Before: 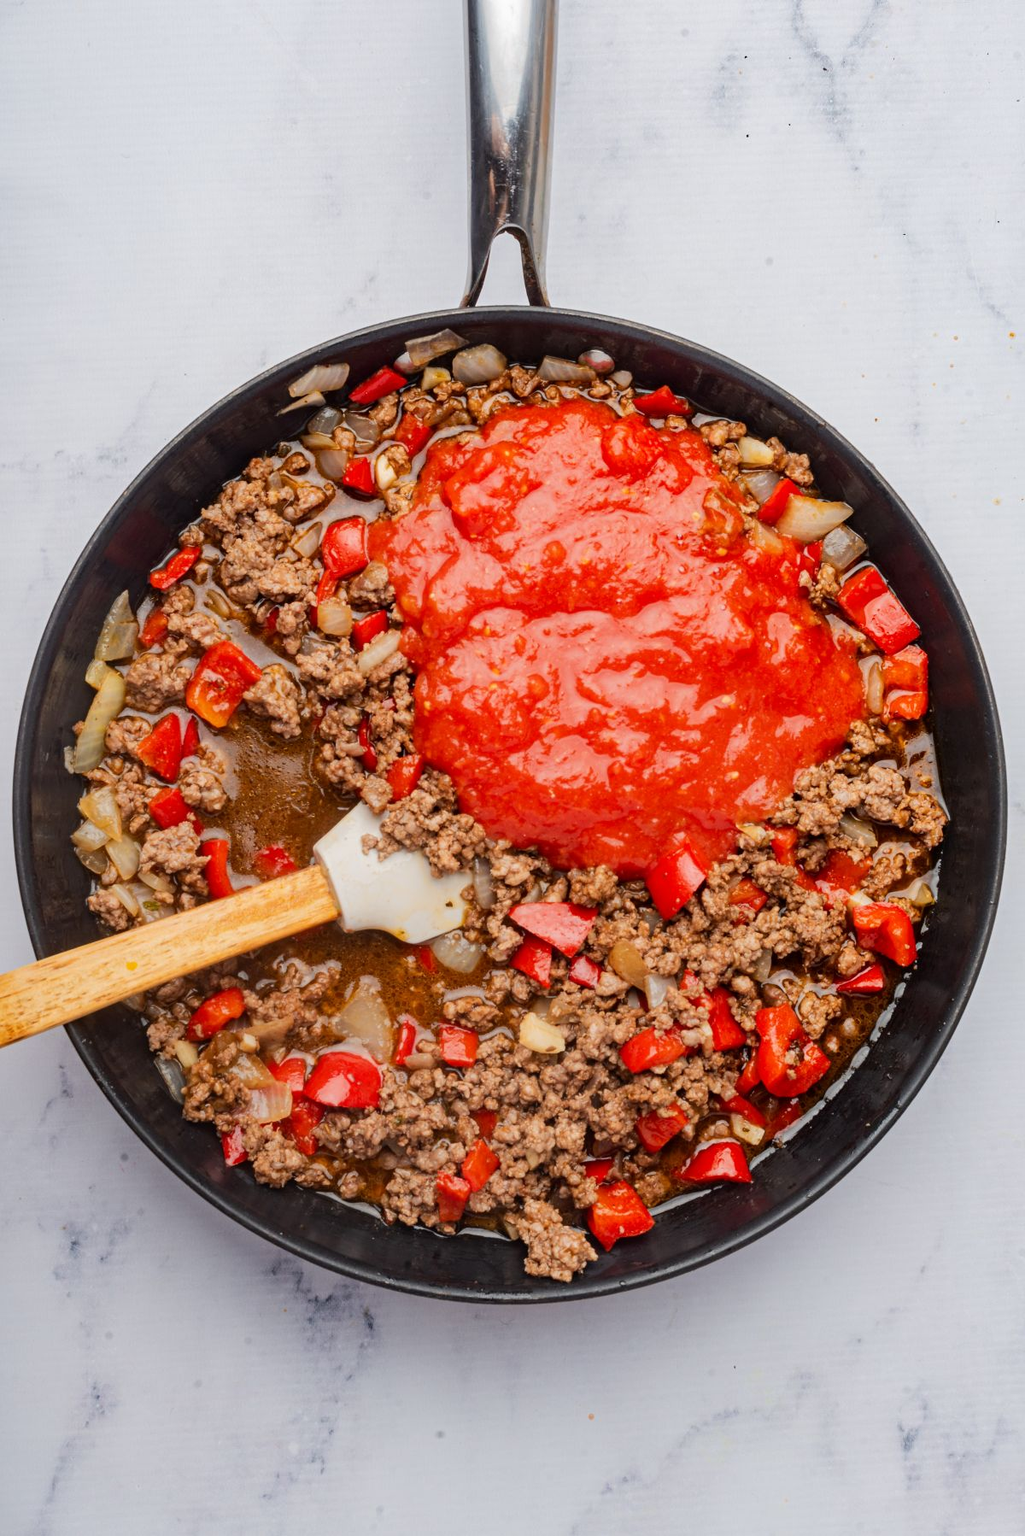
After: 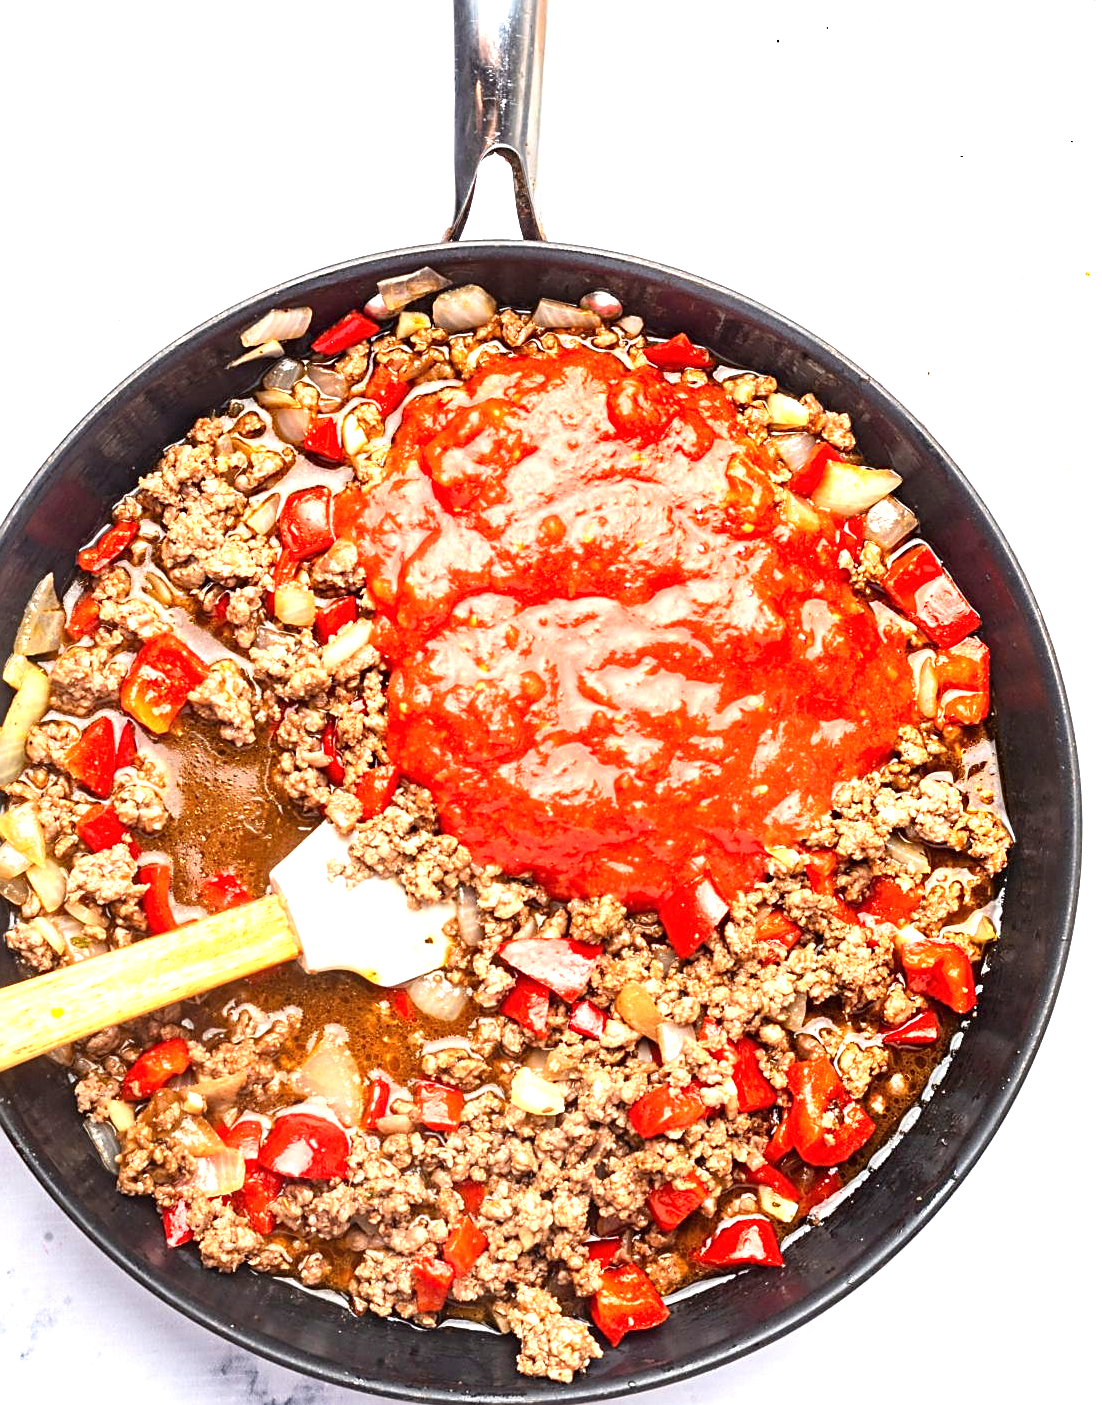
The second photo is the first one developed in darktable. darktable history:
sharpen: on, module defaults
crop: left 8.098%, top 6.599%, bottom 15.21%
exposure: black level correction 0, exposure 1.474 EV, compensate highlight preservation false
